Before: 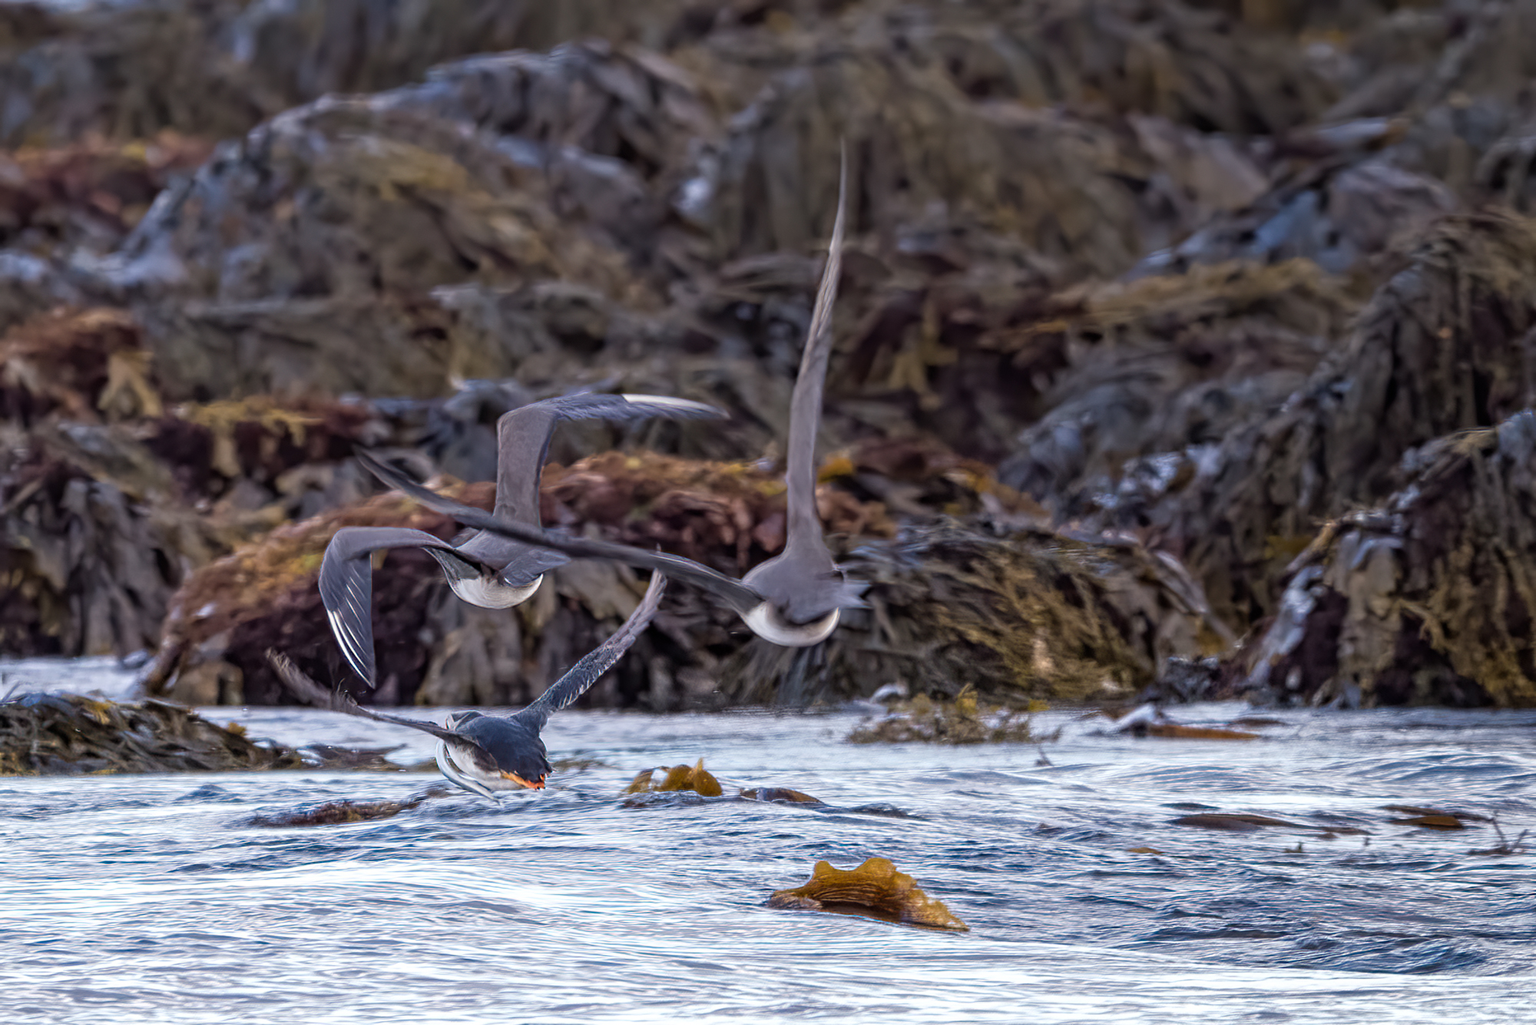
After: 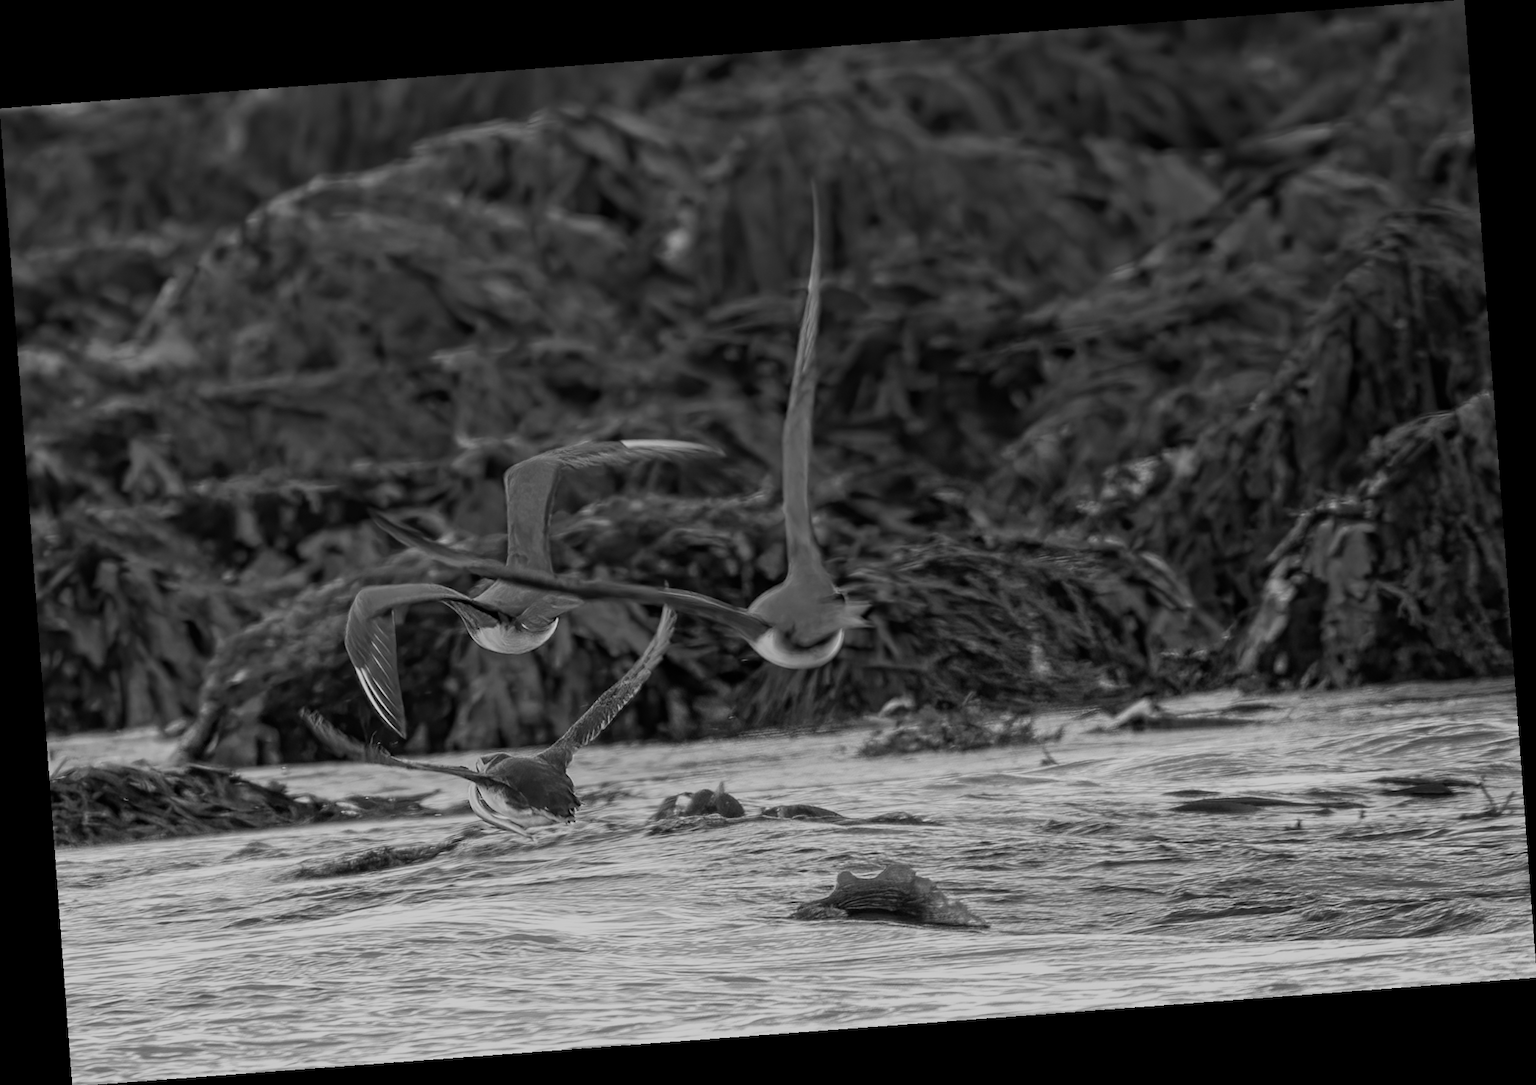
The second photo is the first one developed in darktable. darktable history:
monochrome: a 32, b 64, size 2.3
color calibration: output gray [0.21, 0.42, 0.37, 0], gray › normalize channels true, illuminant same as pipeline (D50), adaptation XYZ, x 0.346, y 0.359, gamut compression 0
rotate and perspective: rotation -4.25°, automatic cropping off
exposure: exposure -0.582 EV, compensate highlight preservation false
